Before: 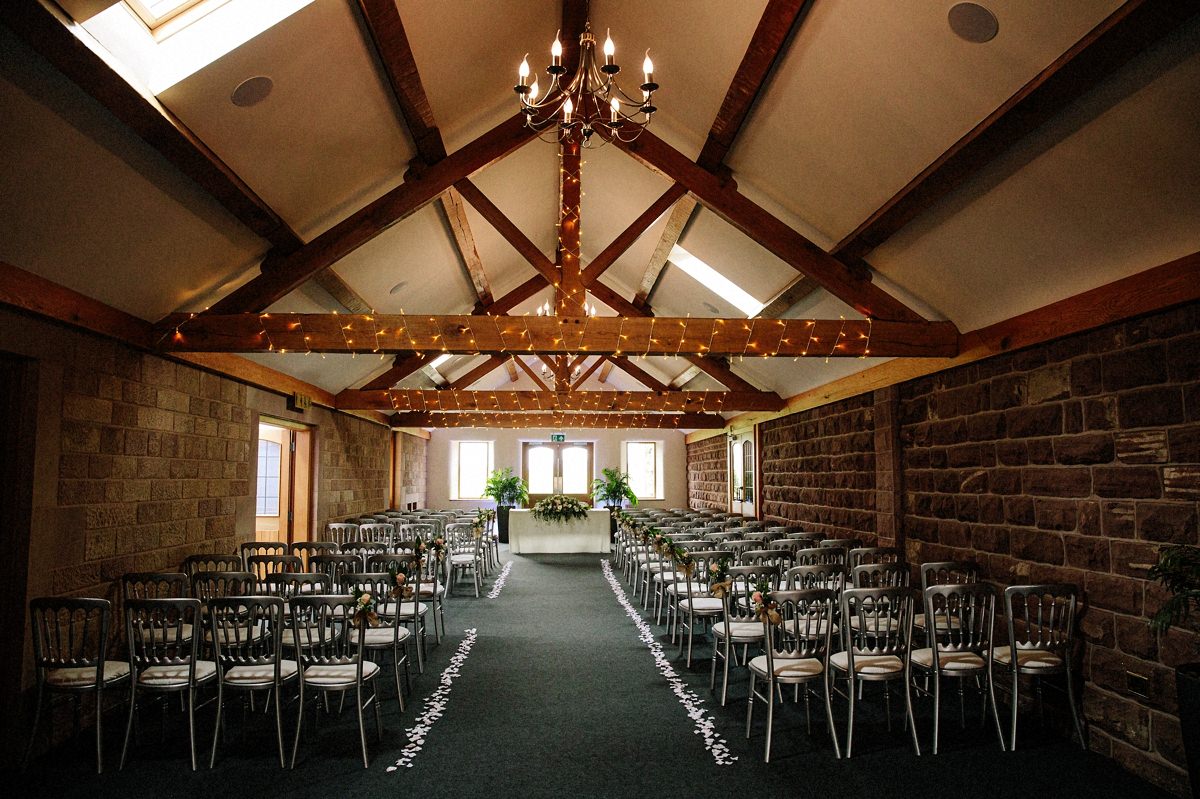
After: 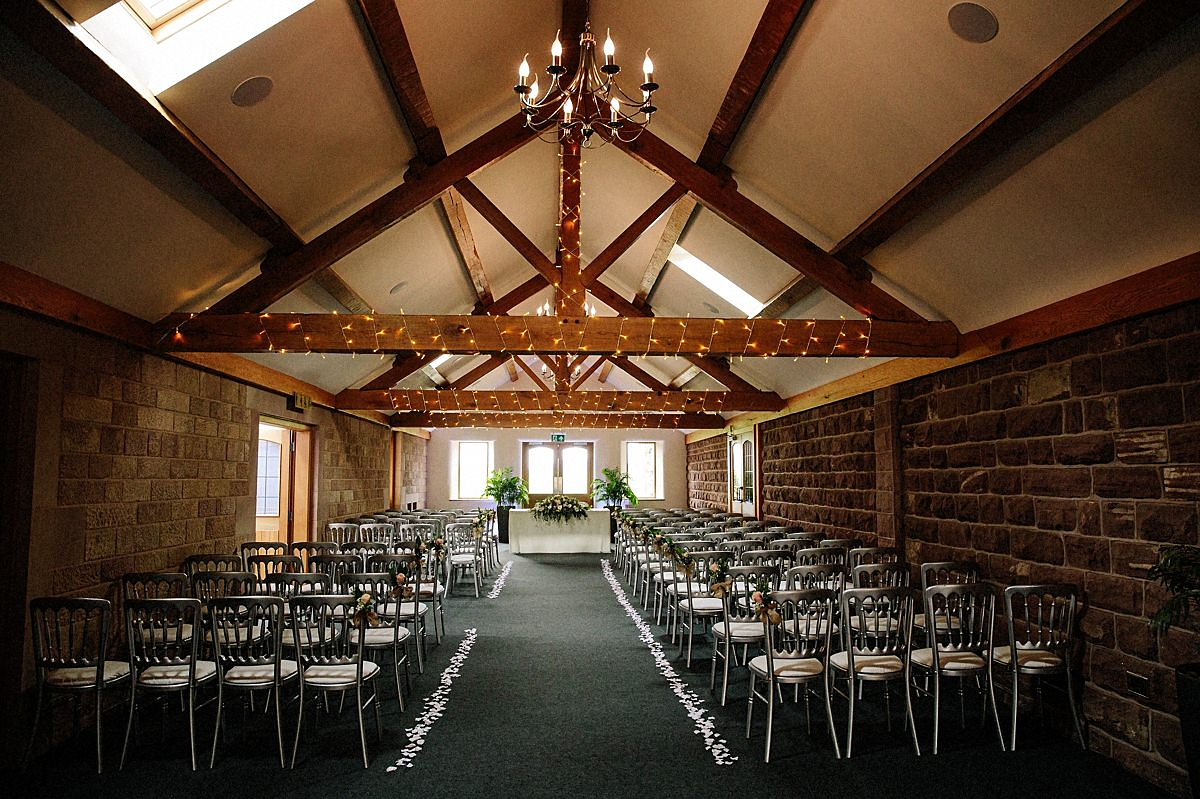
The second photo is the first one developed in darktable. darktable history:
sharpen: radius 0.977, amount 0.612
